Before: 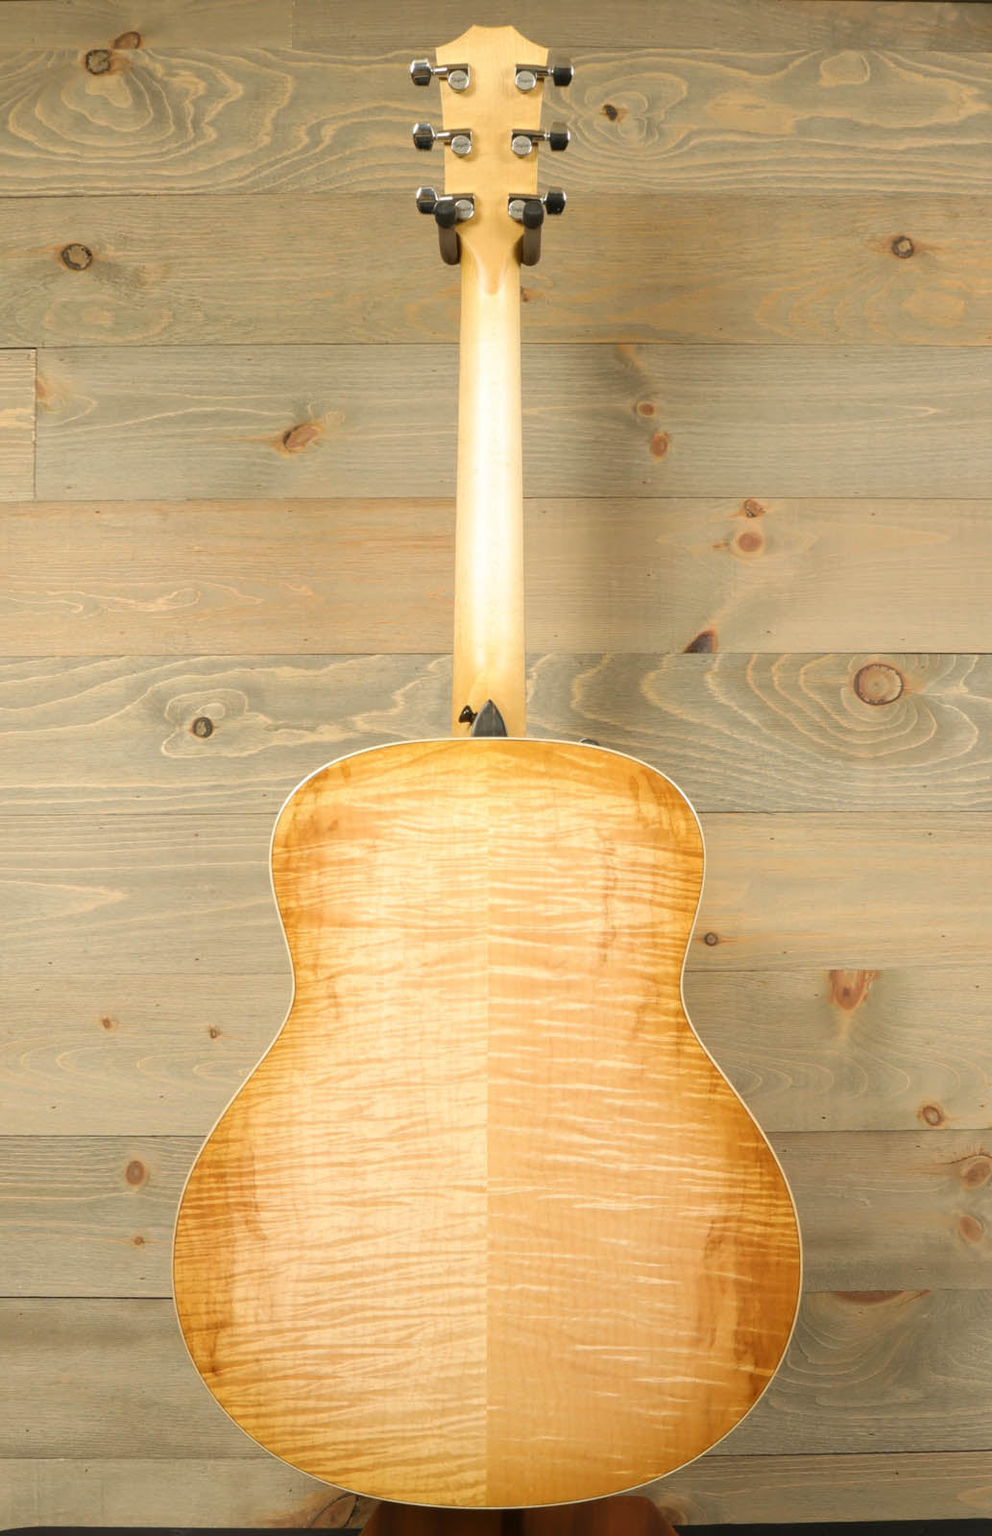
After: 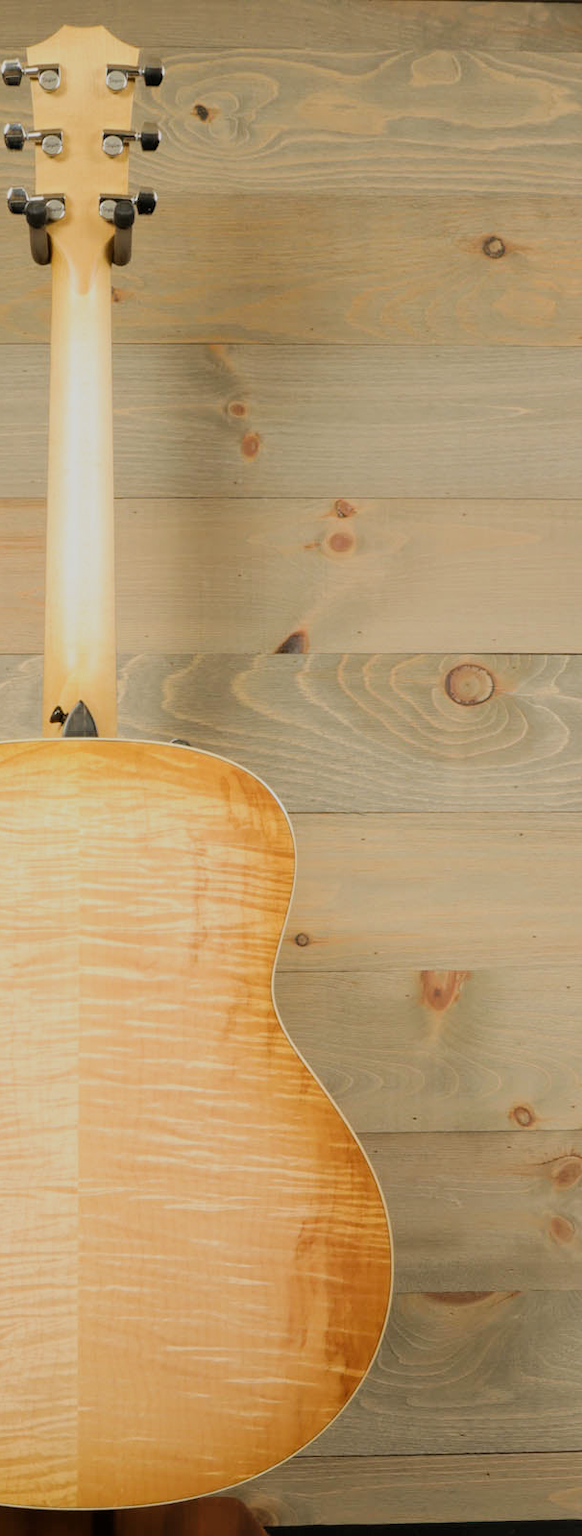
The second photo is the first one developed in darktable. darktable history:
crop: left 41.276%
filmic rgb: black relative exposure -7.65 EV, white relative exposure 4.56 EV, hardness 3.61
